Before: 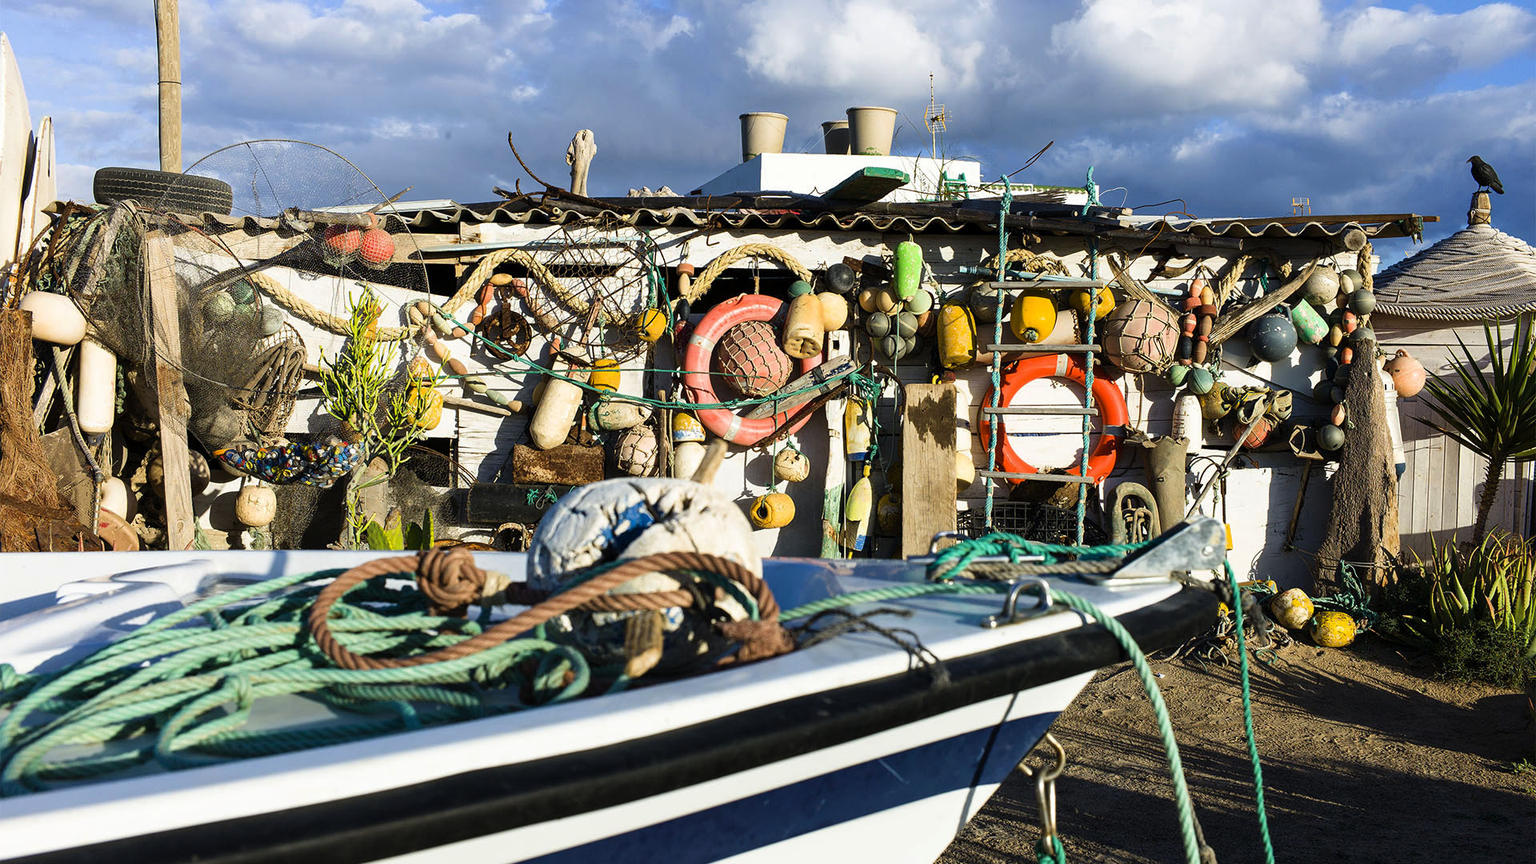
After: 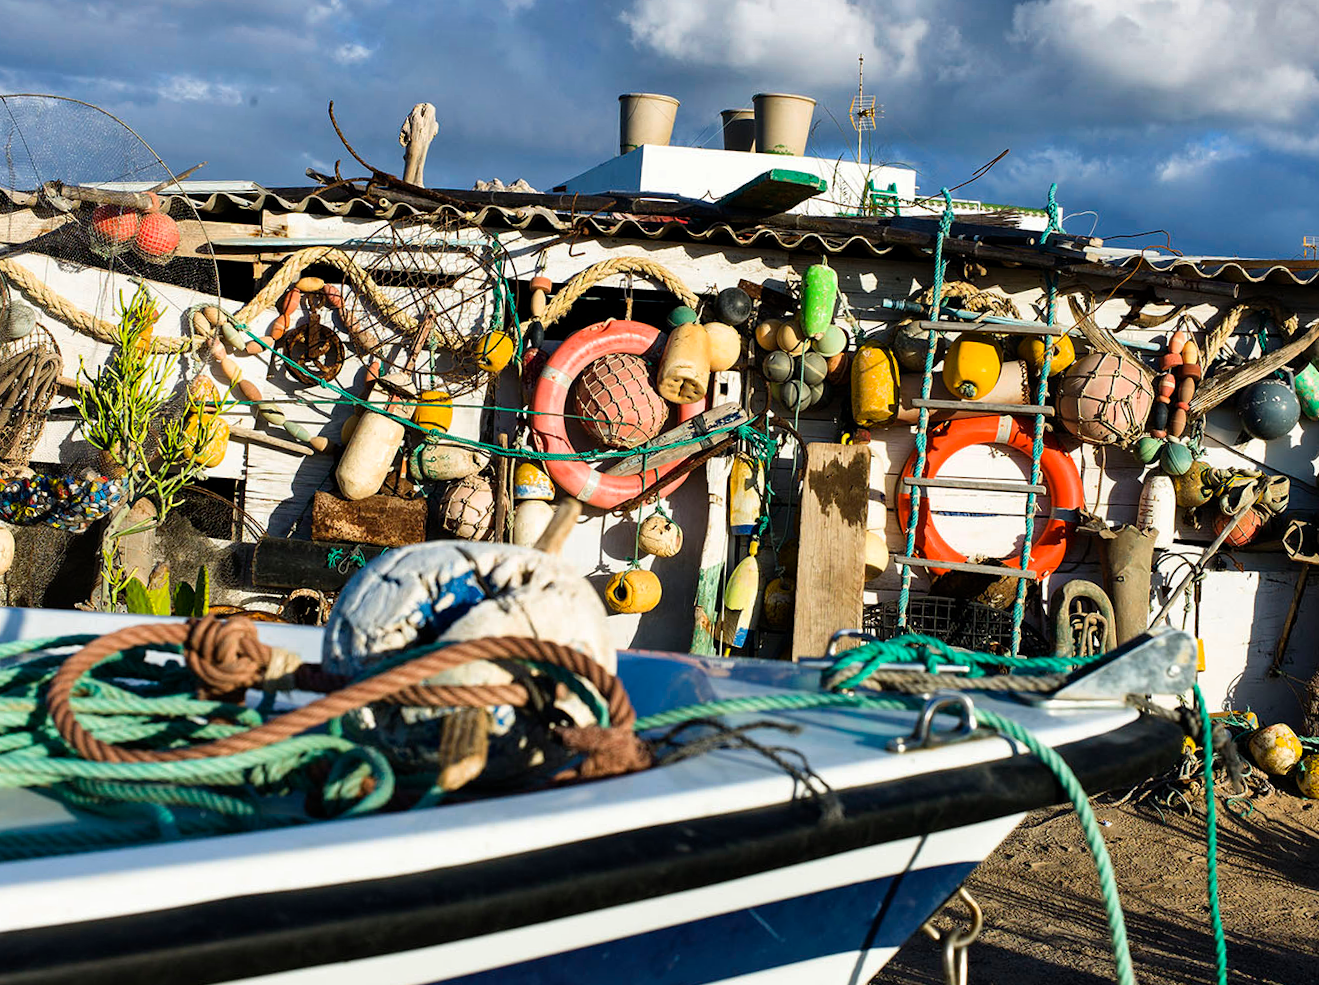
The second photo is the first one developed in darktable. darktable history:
shadows and highlights: shadows 24.7, highlights -76.64, highlights color adjustment 52.01%, soften with gaussian
crop and rotate: angle -3.11°, left 13.958%, top 0.031%, right 10.802%, bottom 0.036%
